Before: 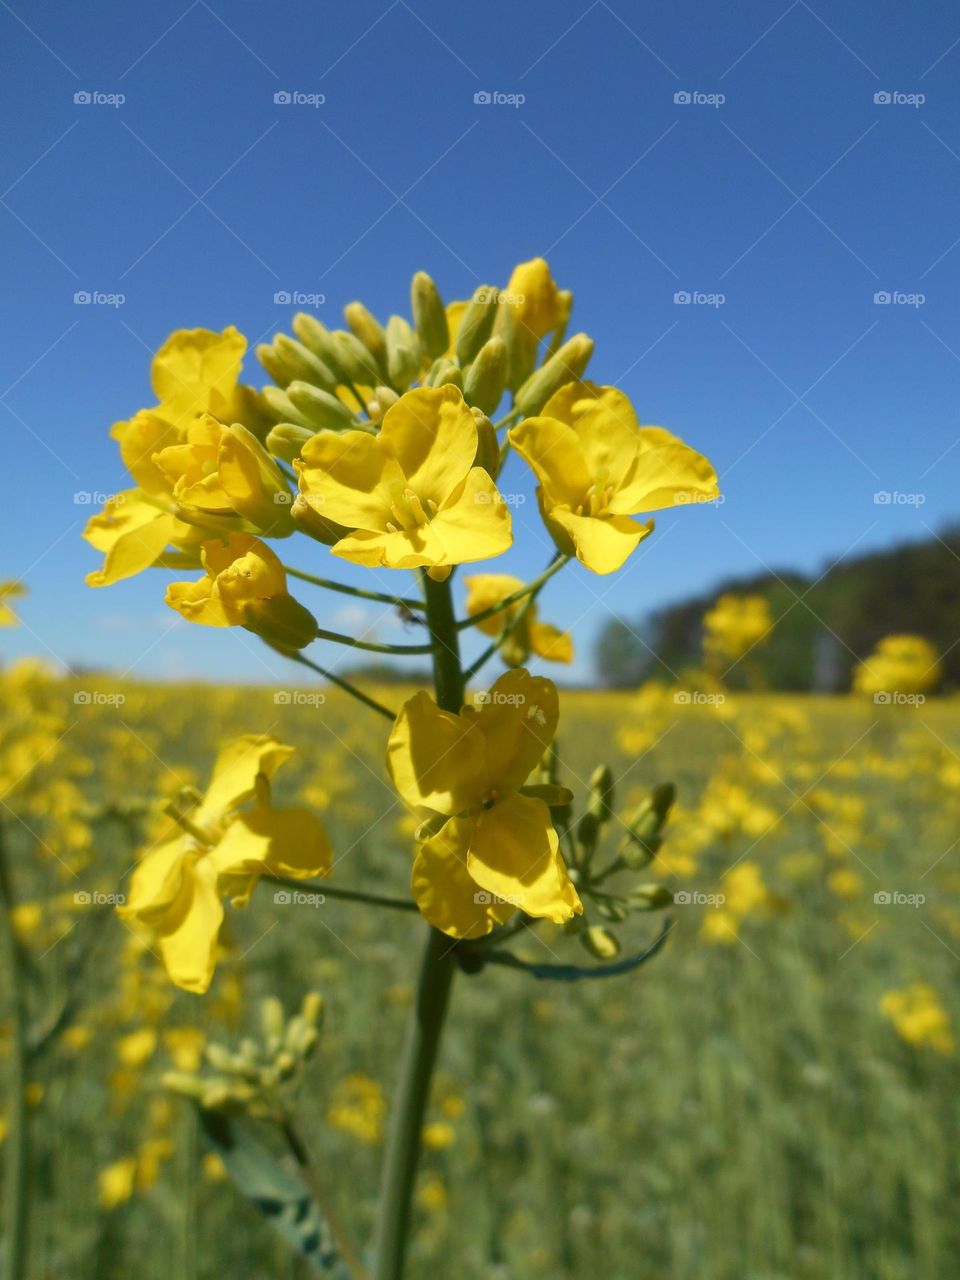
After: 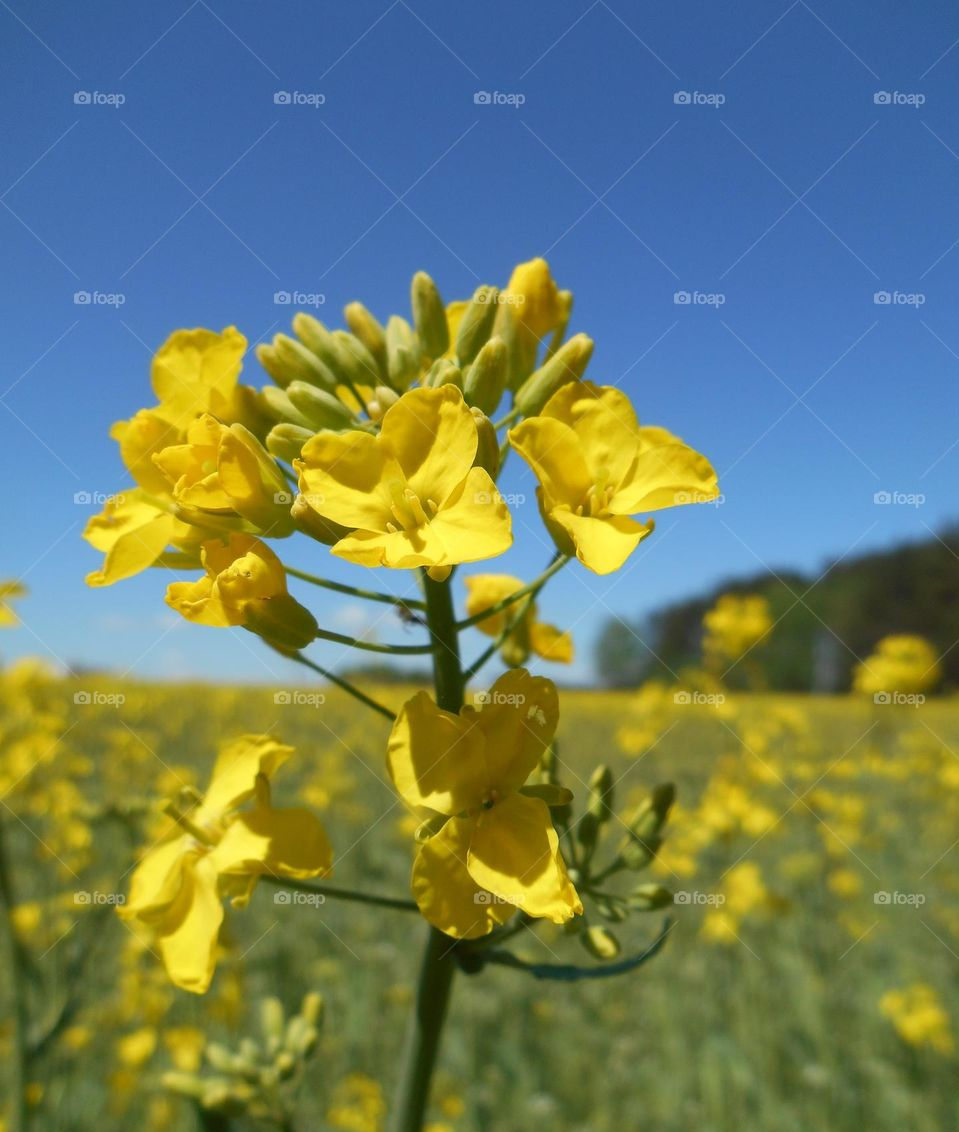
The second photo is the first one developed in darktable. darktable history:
crop and rotate: top 0%, bottom 11.498%
